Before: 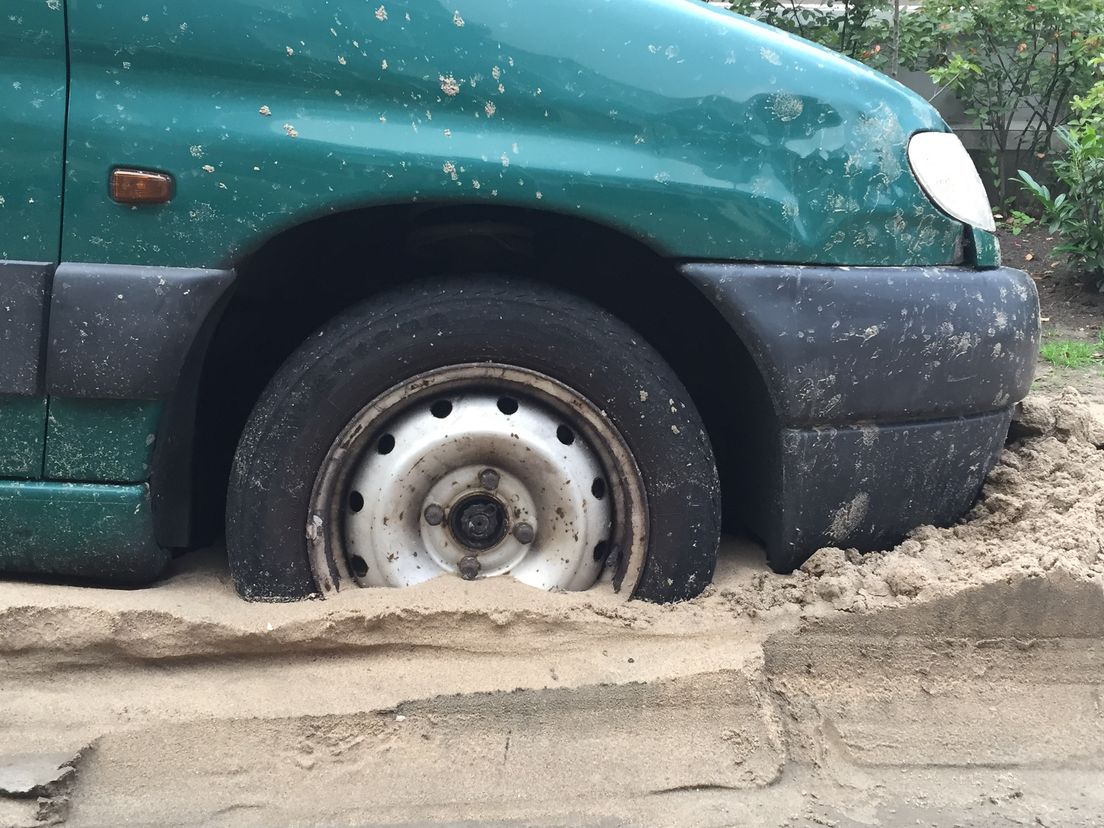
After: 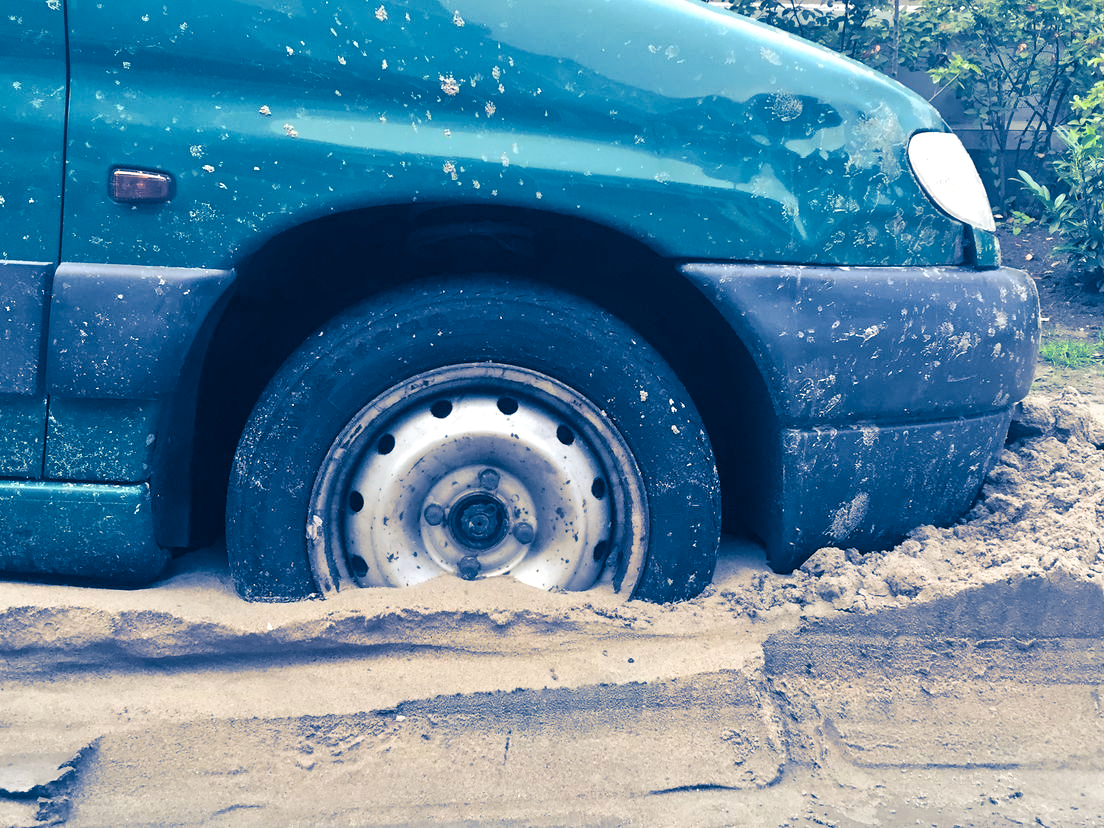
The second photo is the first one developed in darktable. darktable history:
split-toning: shadows › hue 226.8°, shadows › saturation 1, highlights › saturation 0, balance -61.41
tone equalizer: -7 EV 0.15 EV, -6 EV 0.6 EV, -5 EV 1.15 EV, -4 EV 1.33 EV, -3 EV 1.15 EV, -2 EV 0.6 EV, -1 EV 0.15 EV, mask exposure compensation -0.5 EV
